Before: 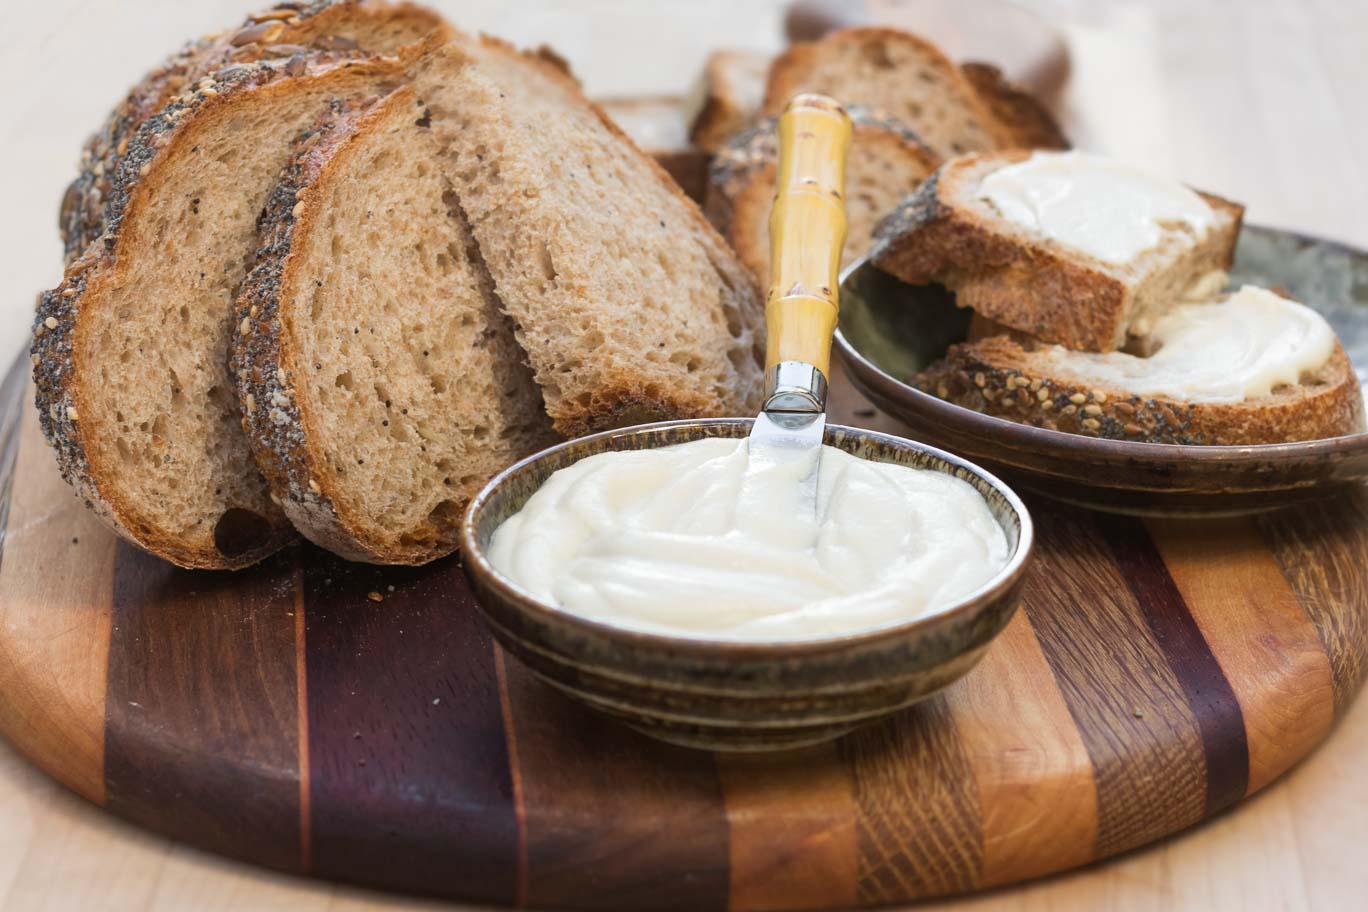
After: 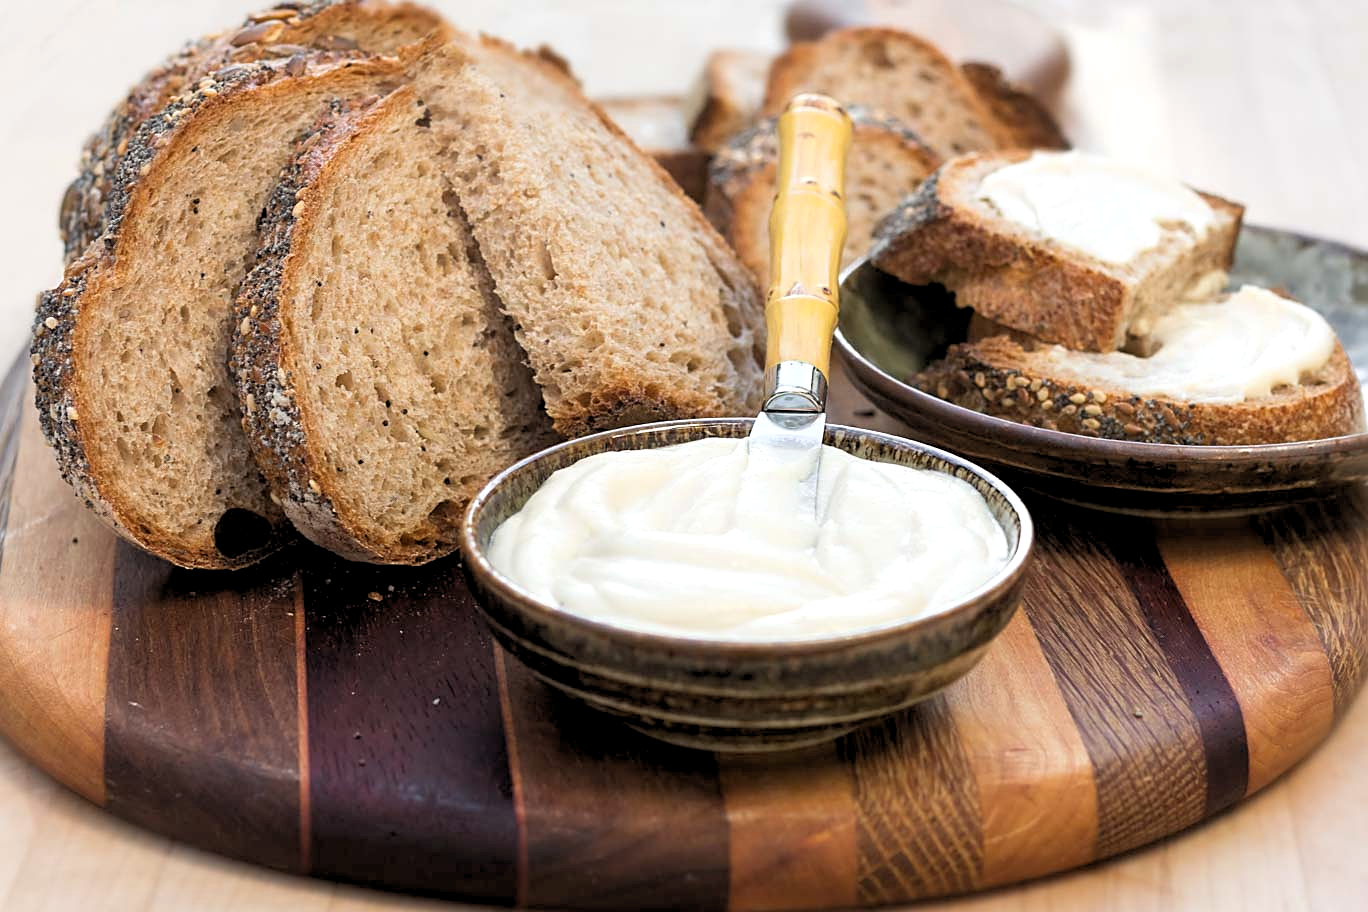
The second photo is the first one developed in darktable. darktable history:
rgb levels: levels [[0.01, 0.419, 0.839], [0, 0.5, 1], [0, 0.5, 1]]
sharpen: on, module defaults
